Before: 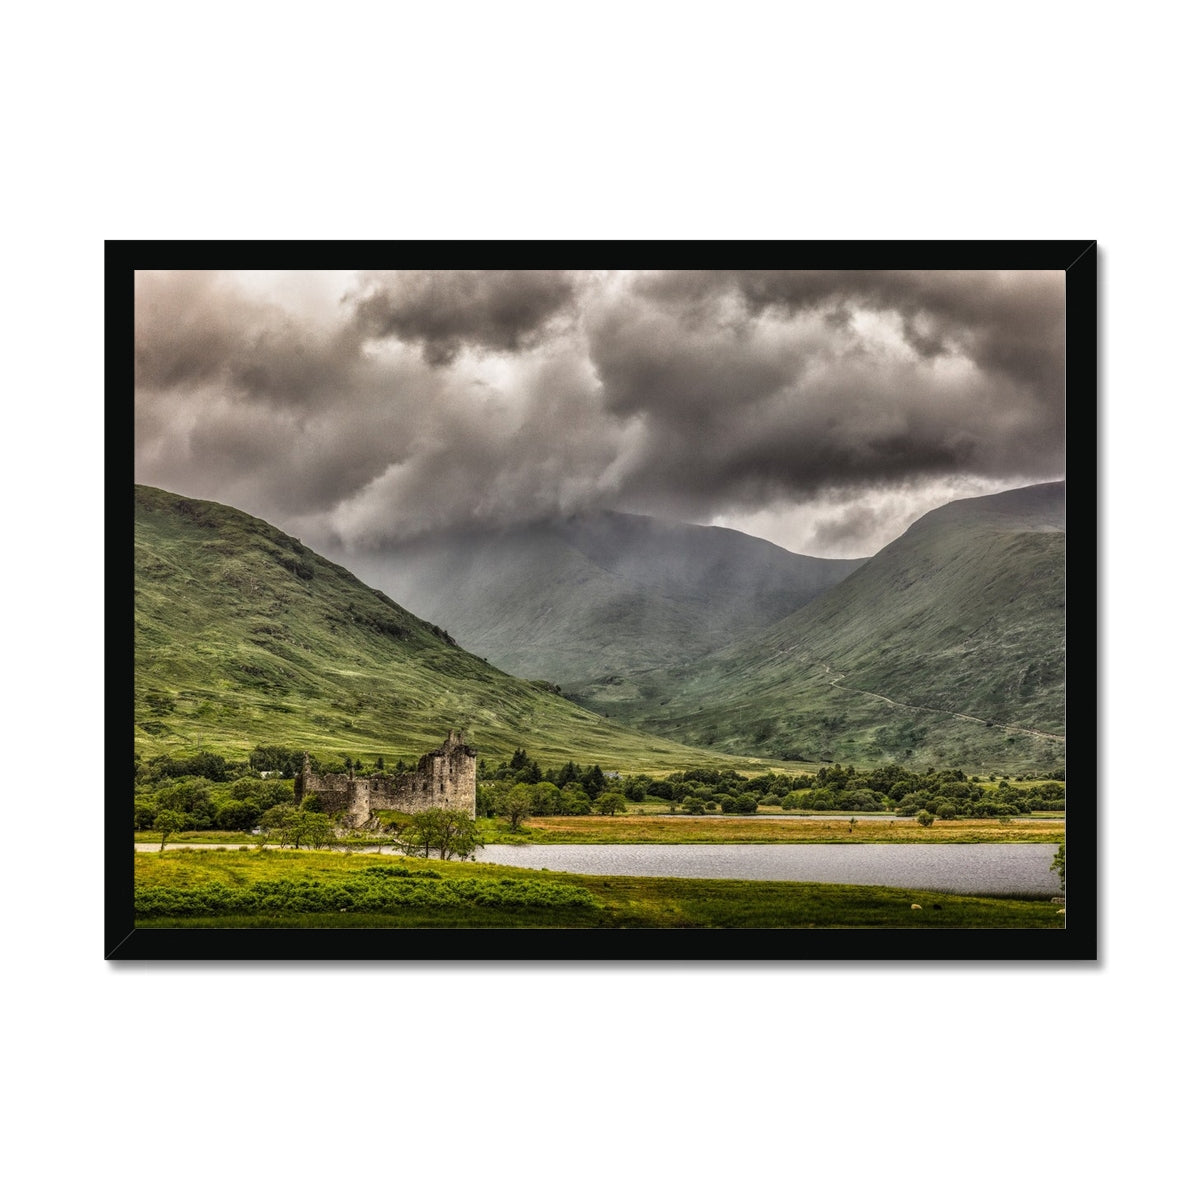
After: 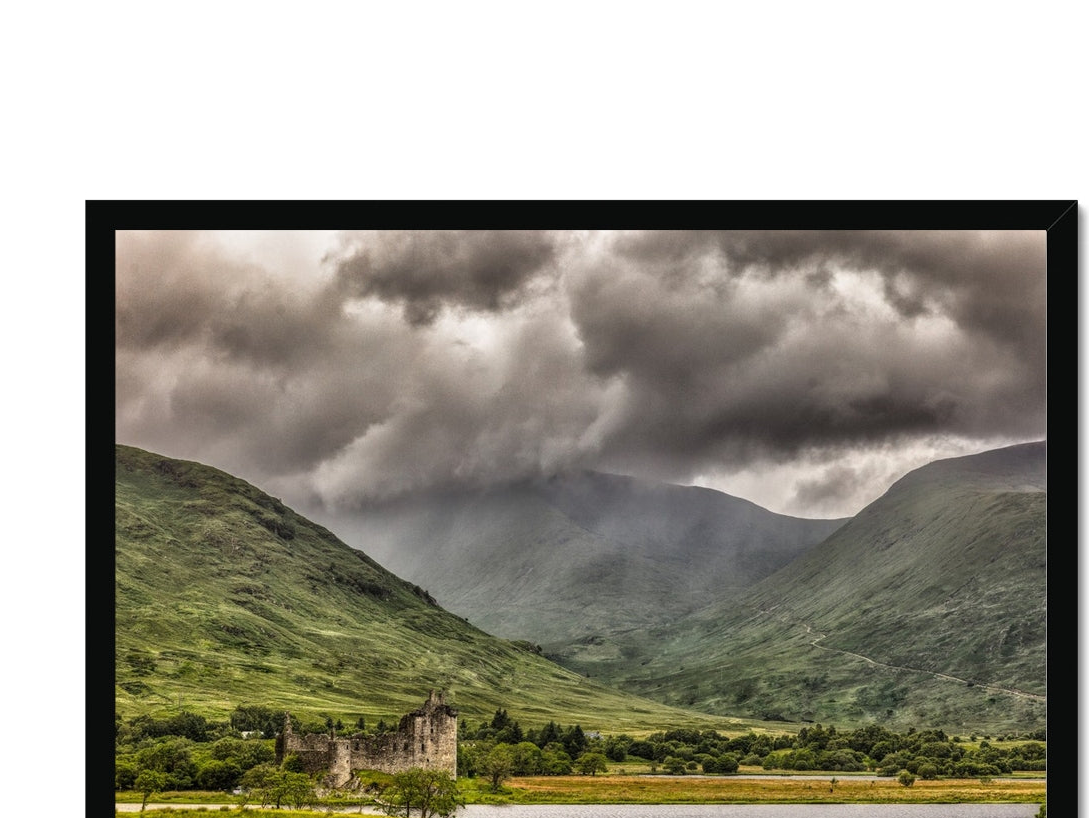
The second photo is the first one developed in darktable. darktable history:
crop: left 1.584%, top 3.368%, right 7.641%, bottom 28.421%
